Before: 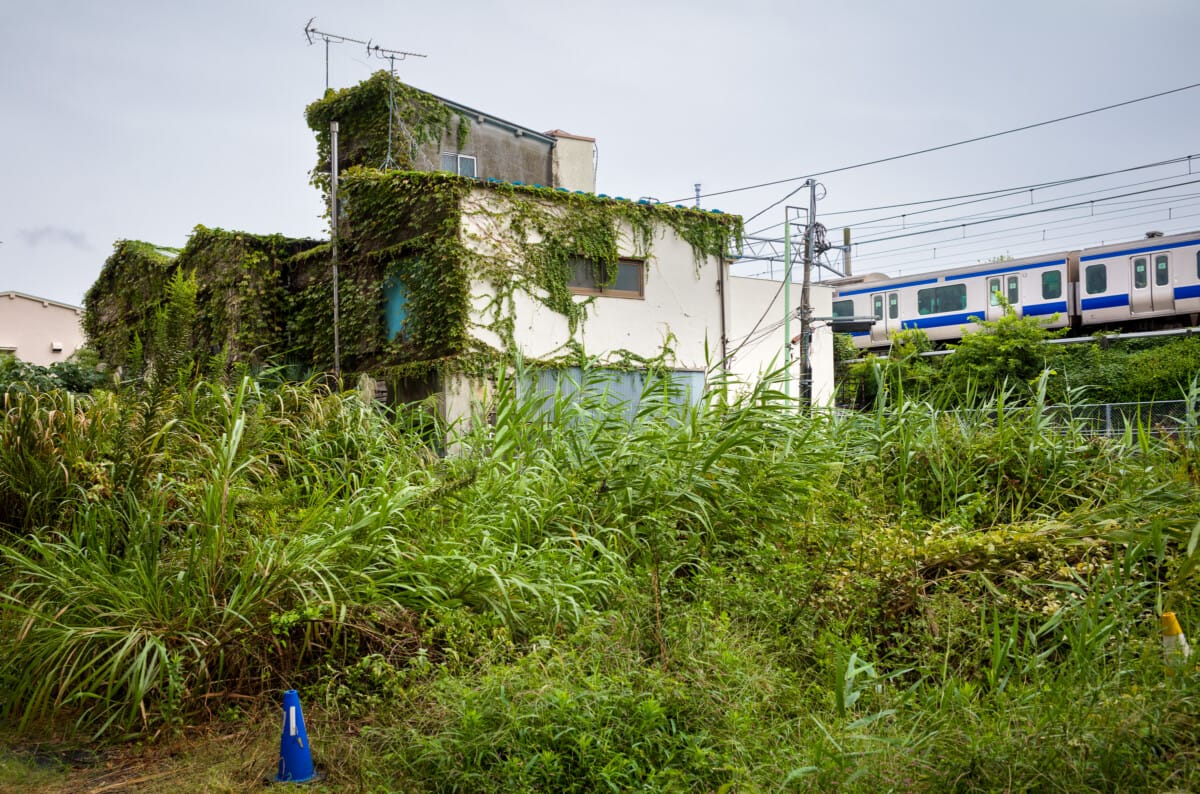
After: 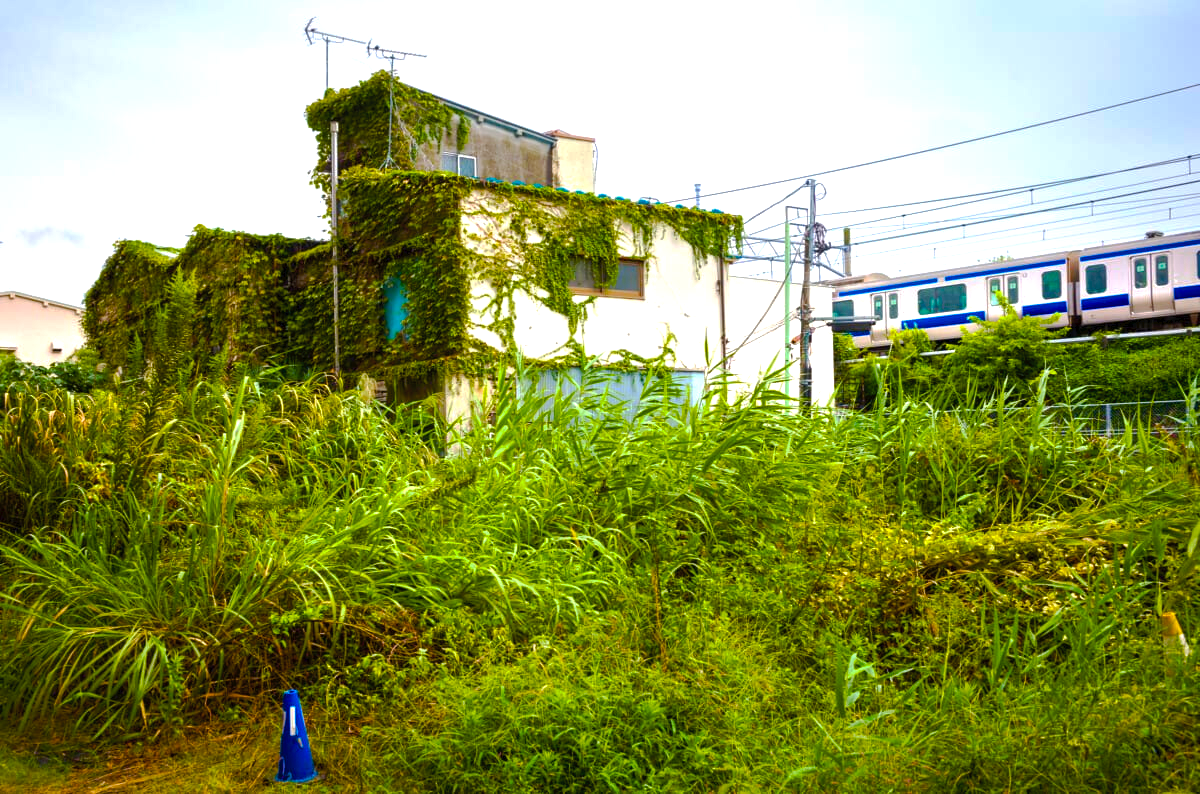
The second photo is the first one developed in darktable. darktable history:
color balance rgb: linear chroma grading › global chroma 25%, perceptual saturation grading › global saturation 45%, perceptual saturation grading › highlights -50%, perceptual saturation grading › shadows 30%, perceptual brilliance grading › global brilliance 18%, global vibrance 40%
tone curve: curves: ch0 [(0, 0) (0.003, 0.027) (0.011, 0.03) (0.025, 0.04) (0.044, 0.063) (0.069, 0.093) (0.1, 0.125) (0.136, 0.153) (0.177, 0.191) (0.224, 0.232) (0.277, 0.279) (0.335, 0.333) (0.399, 0.39) (0.468, 0.457) (0.543, 0.535) (0.623, 0.611) (0.709, 0.683) (0.801, 0.758) (0.898, 0.853) (1, 1)], preserve colors none
